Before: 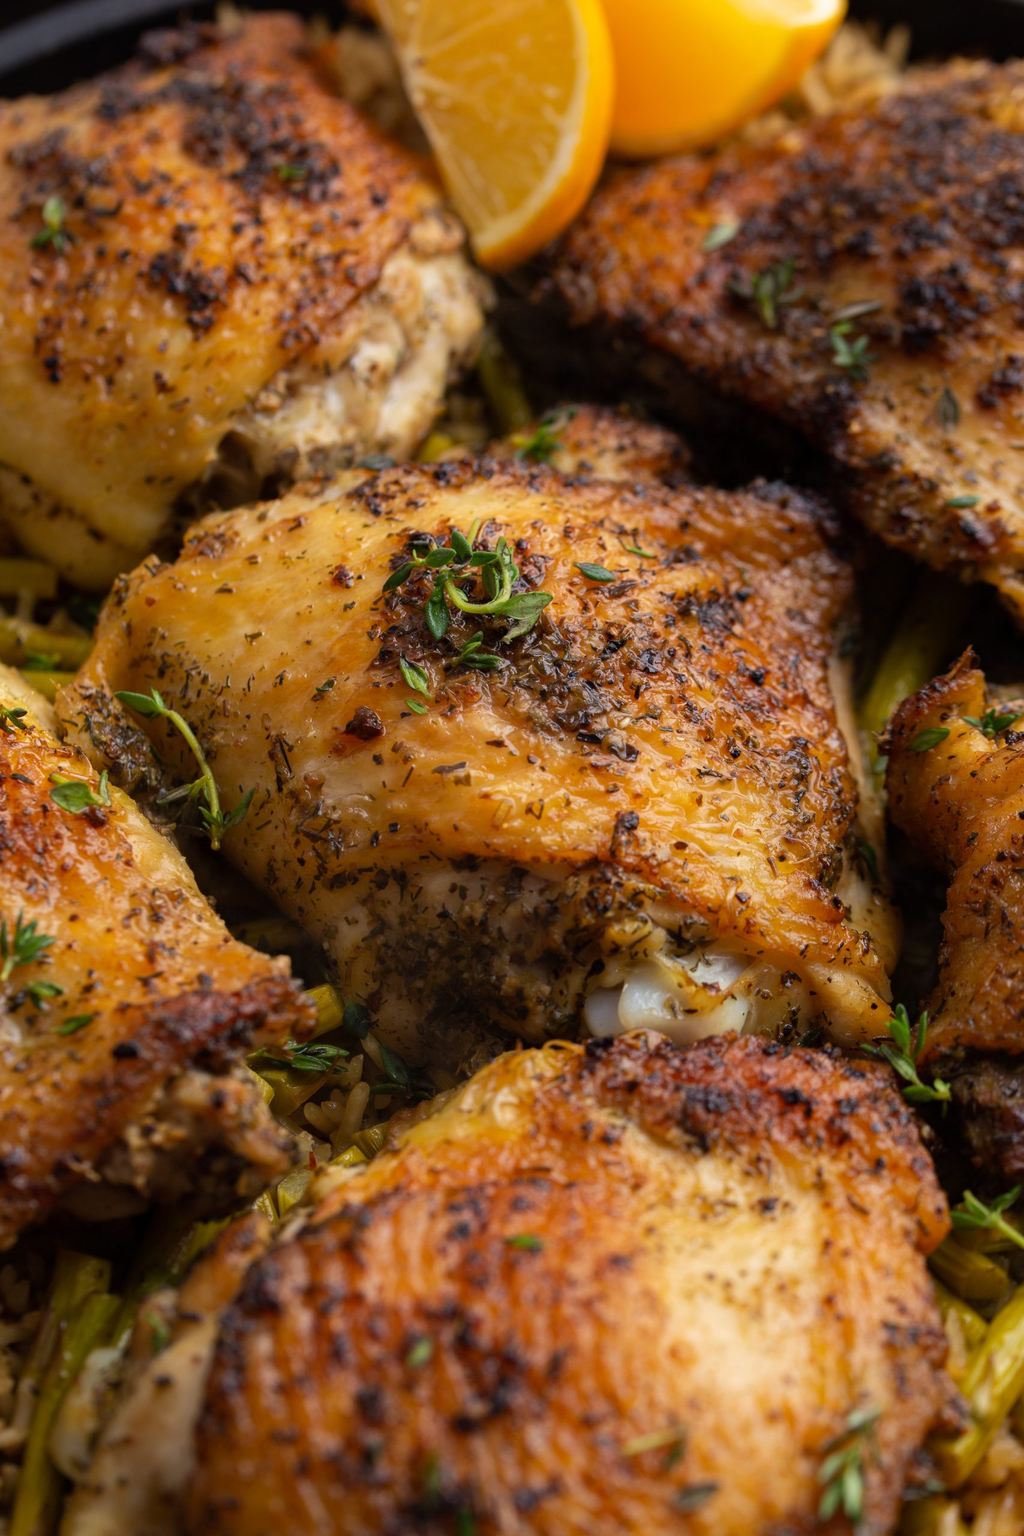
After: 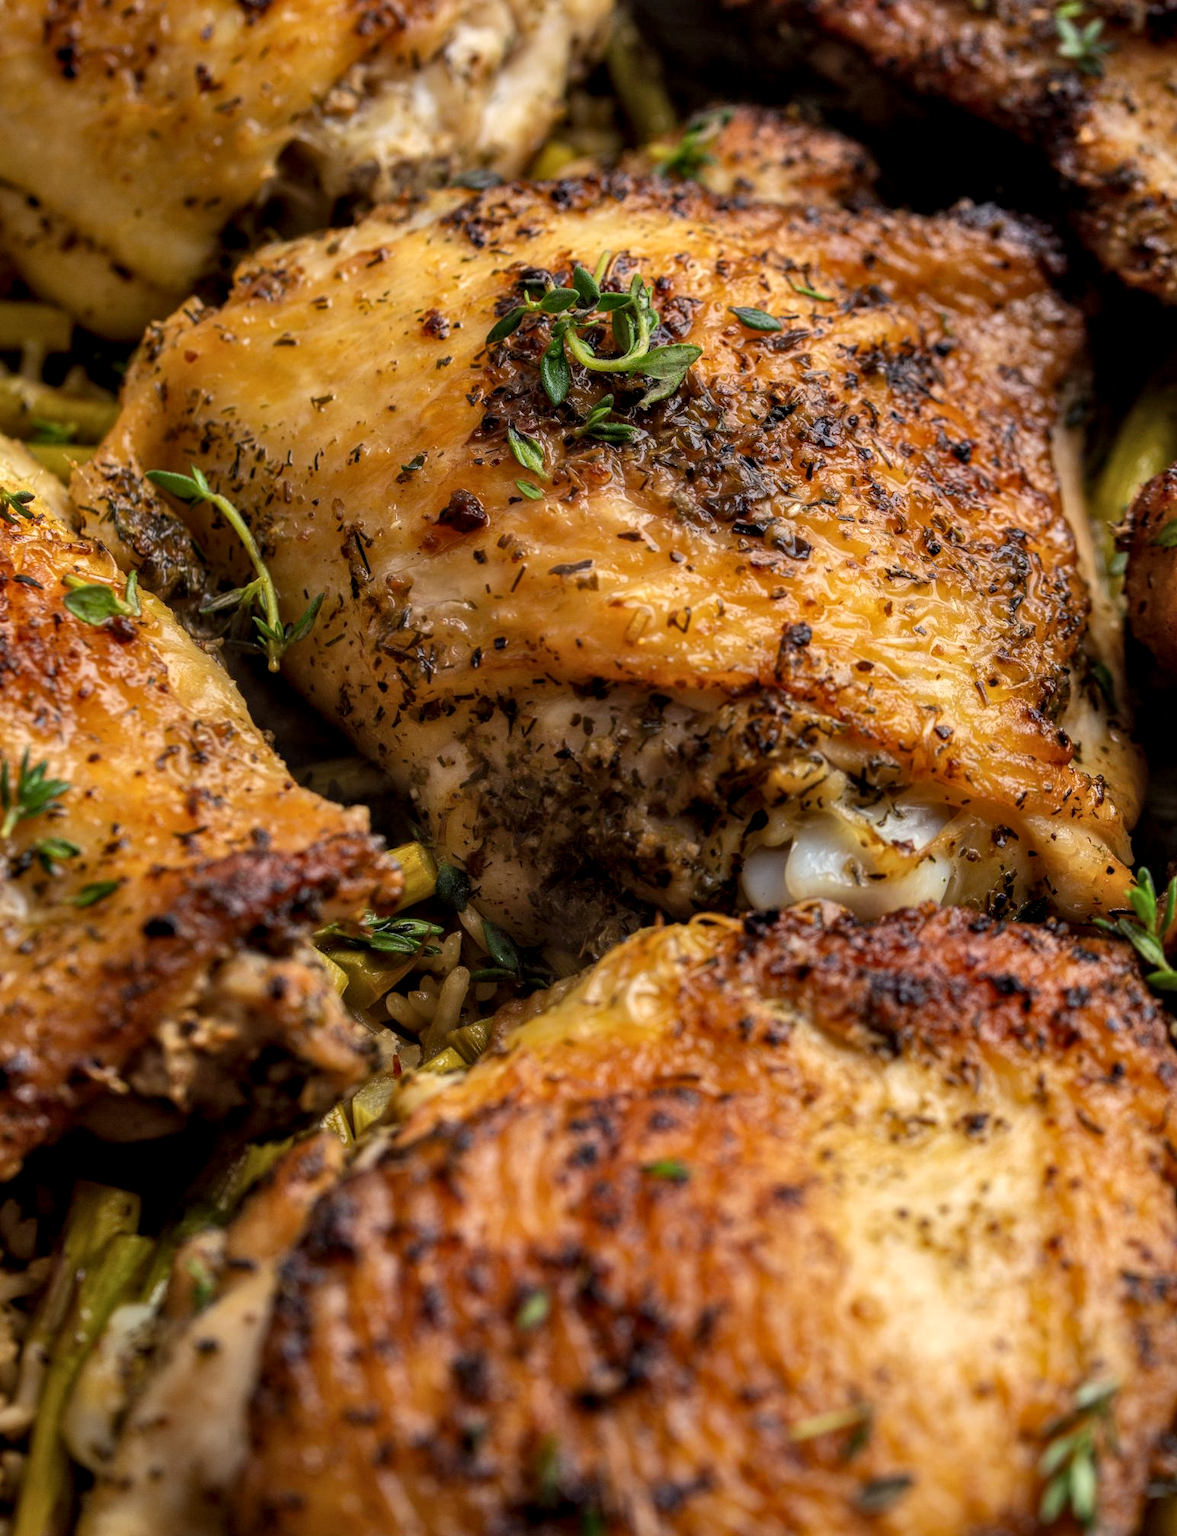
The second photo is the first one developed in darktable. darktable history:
local contrast: highlights 61%, detail 143%, midtone range 0.428
shadows and highlights: low approximation 0.01, soften with gaussian
crop: top 20.916%, right 9.437%, bottom 0.316%
